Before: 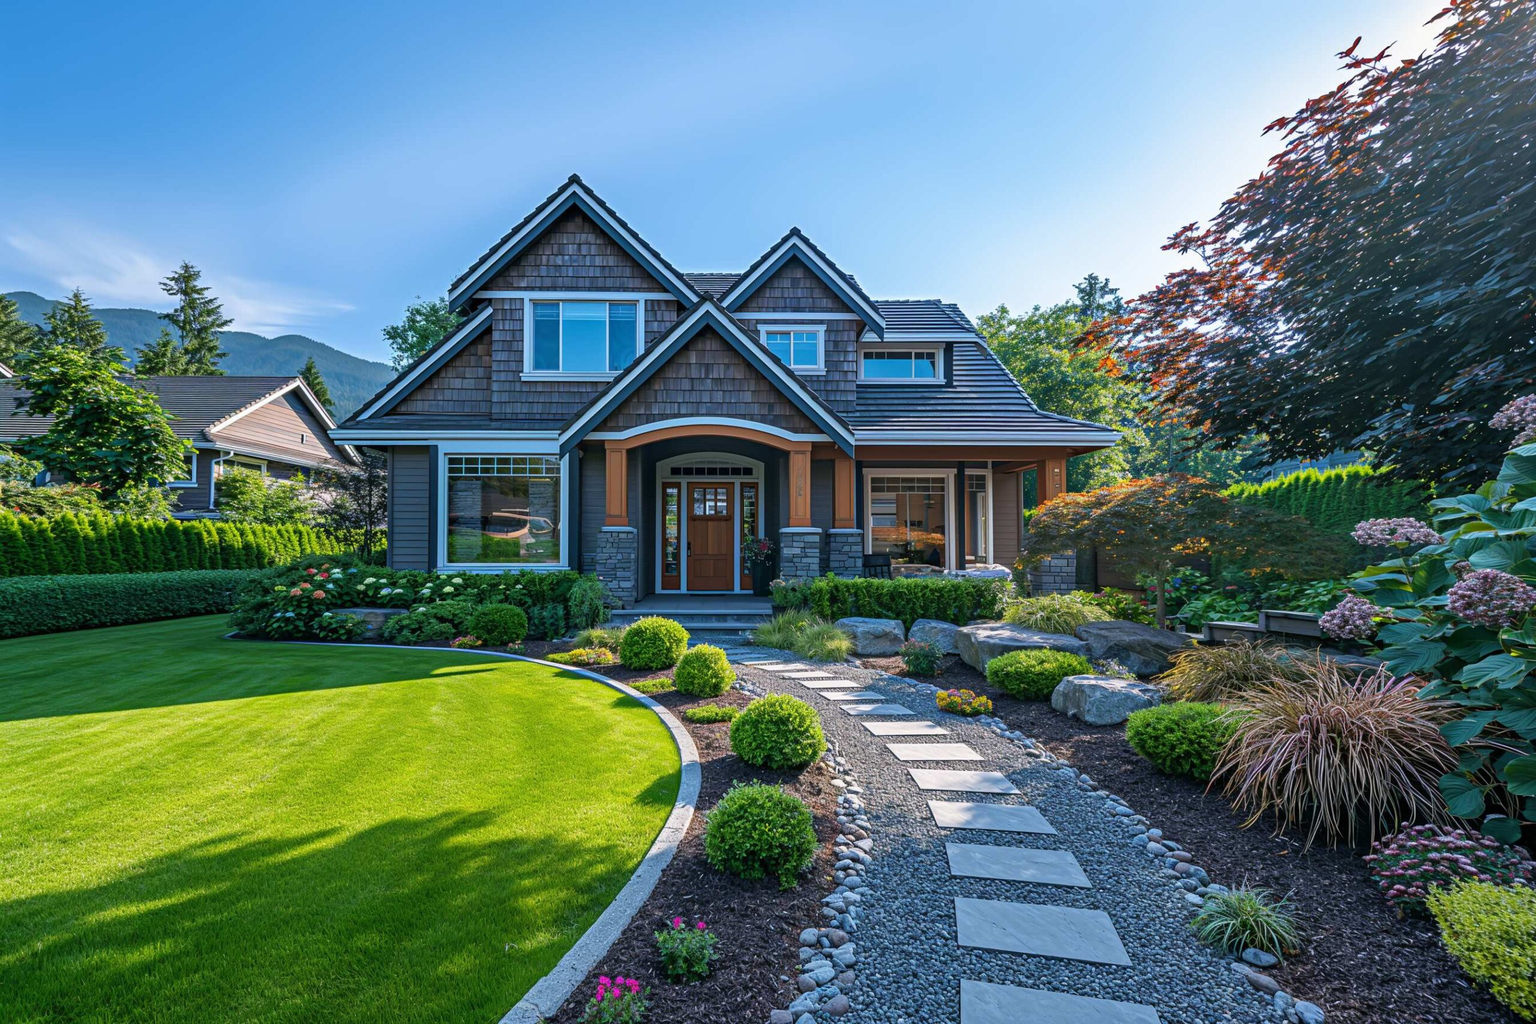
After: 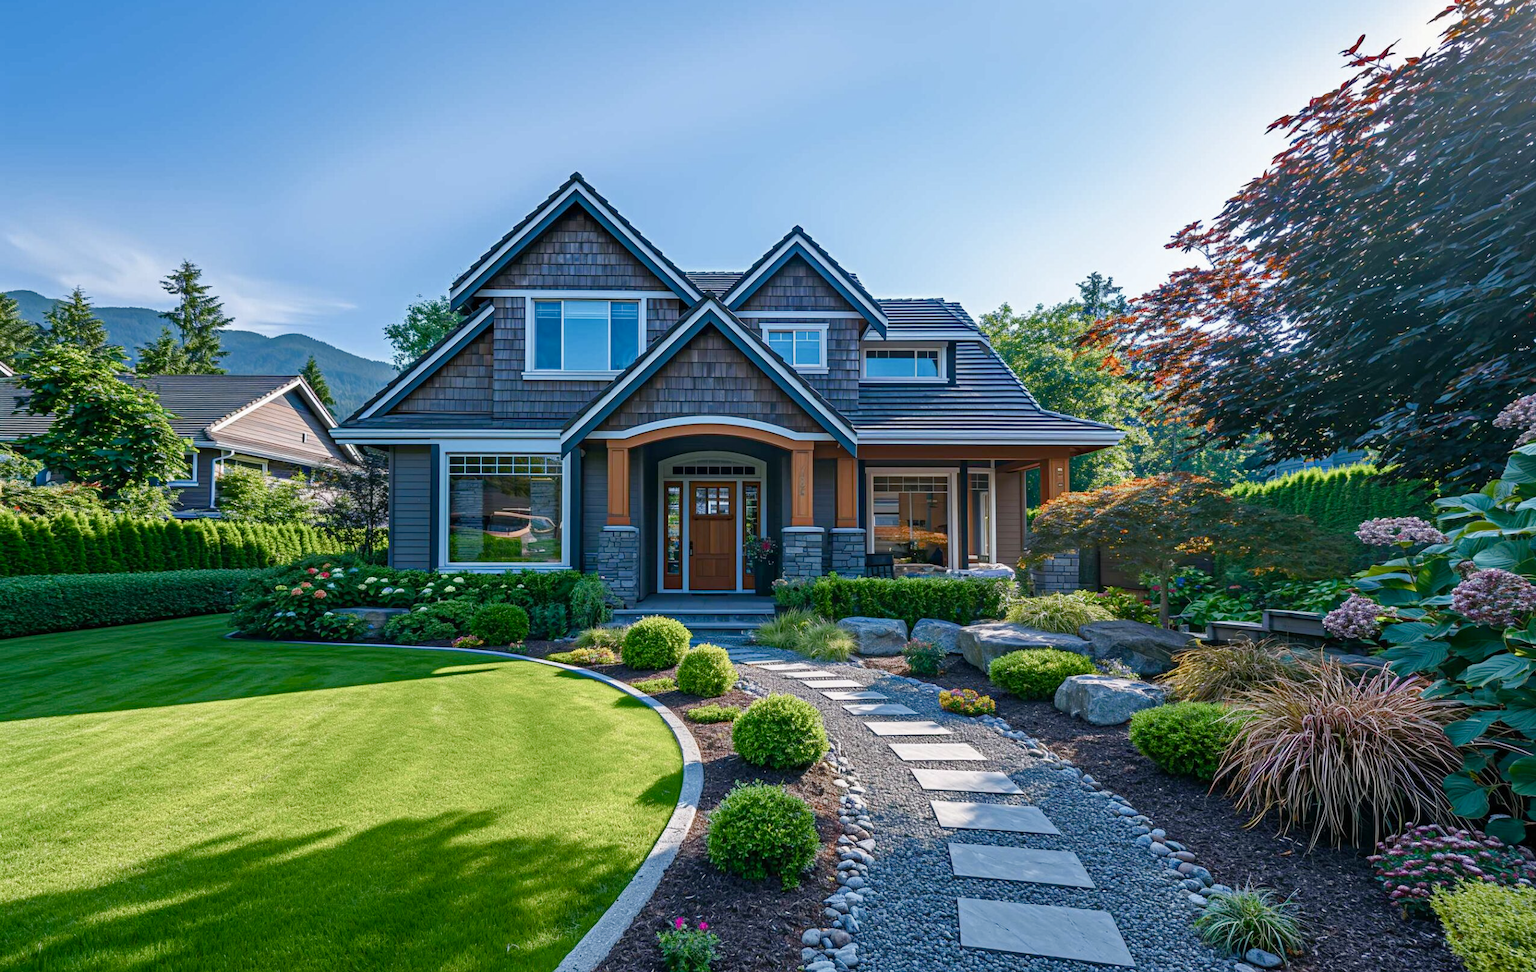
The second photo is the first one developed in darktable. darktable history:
color balance rgb: perceptual saturation grading › global saturation 20%, perceptual saturation grading › highlights -49.077%, perceptual saturation grading › shadows 26.106%, global vibrance 9.783%
crop: top 0.264%, right 0.263%, bottom 5.001%
contrast brightness saturation: saturation -0.059
